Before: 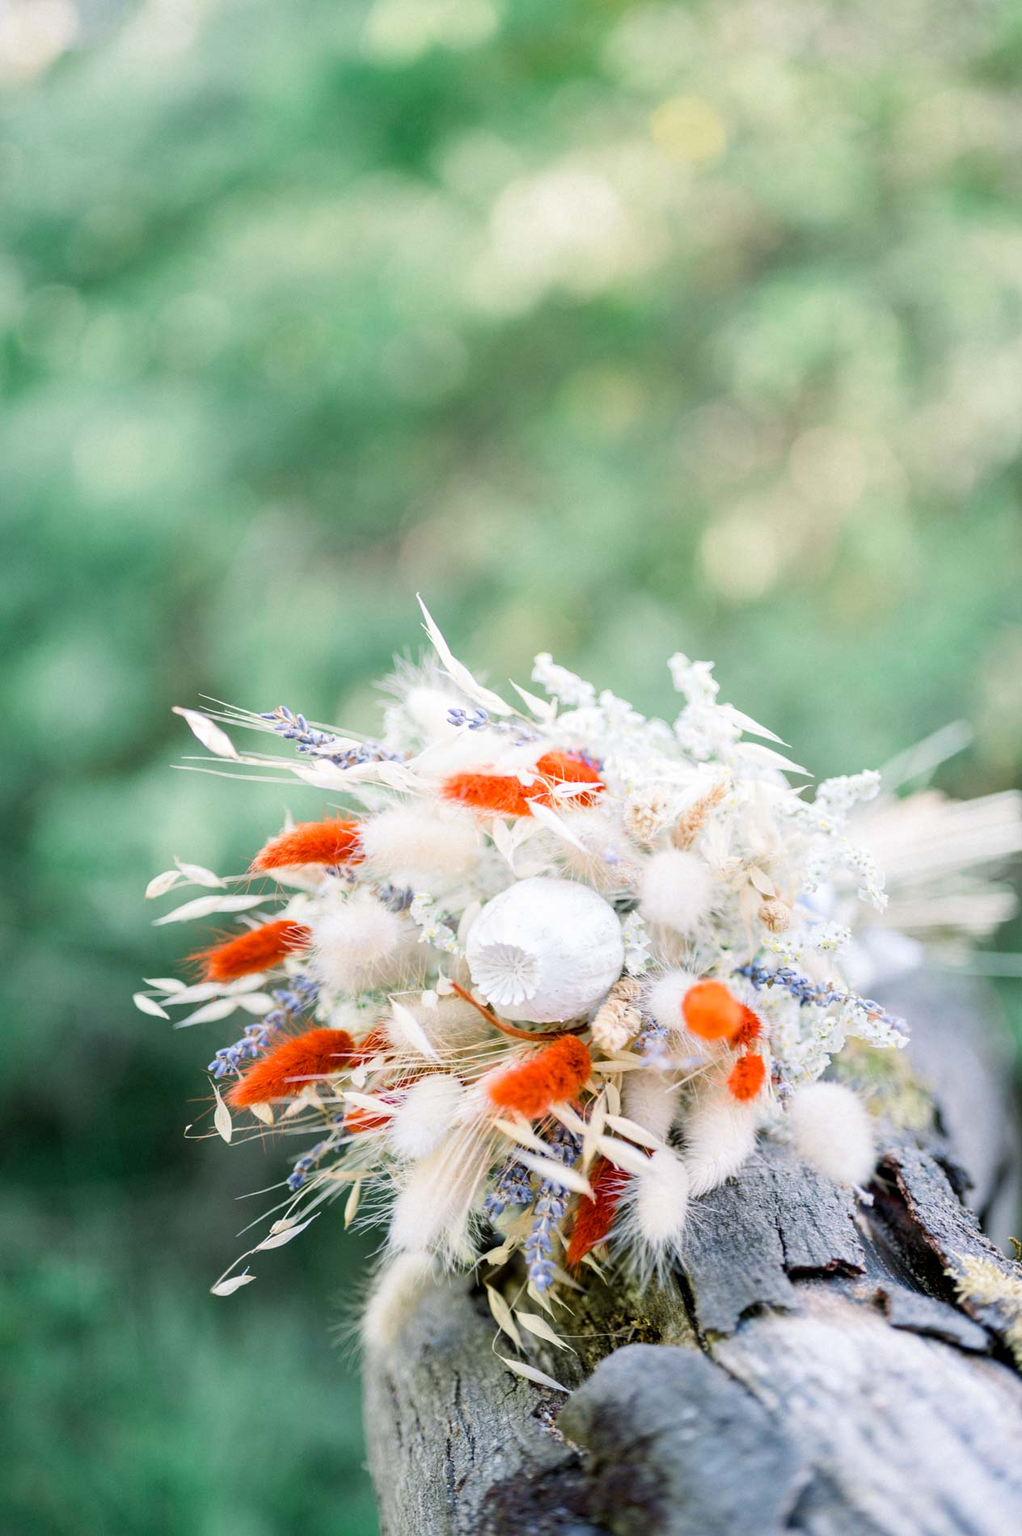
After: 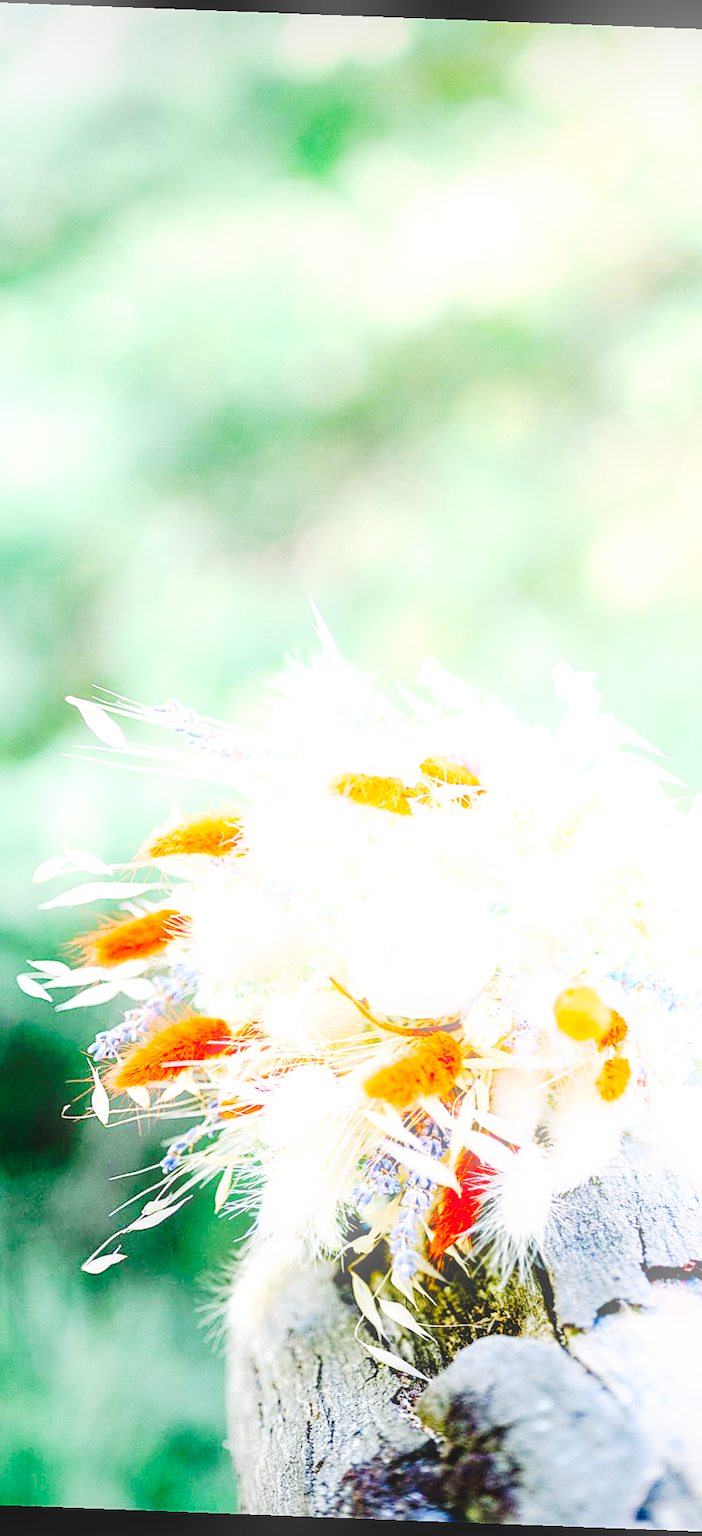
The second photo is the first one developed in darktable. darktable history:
color contrast: green-magenta contrast 1.1, blue-yellow contrast 1.1, unbound 0
crop and rotate: left 12.648%, right 20.685%
bloom: size 15%, threshold 97%, strength 7%
local contrast: on, module defaults
sharpen: on, module defaults
rotate and perspective: rotation 2.17°, automatic cropping off
tone curve: curves: ch0 [(0, 0) (0.003, 0.064) (0.011, 0.065) (0.025, 0.061) (0.044, 0.068) (0.069, 0.083) (0.1, 0.102) (0.136, 0.126) (0.177, 0.172) (0.224, 0.225) (0.277, 0.306) (0.335, 0.397) (0.399, 0.483) (0.468, 0.56) (0.543, 0.634) (0.623, 0.708) (0.709, 0.77) (0.801, 0.832) (0.898, 0.899) (1, 1)], preserve colors none
base curve: curves: ch0 [(0, 0) (0.007, 0.004) (0.027, 0.03) (0.046, 0.07) (0.207, 0.54) (0.442, 0.872) (0.673, 0.972) (1, 1)], preserve colors none
